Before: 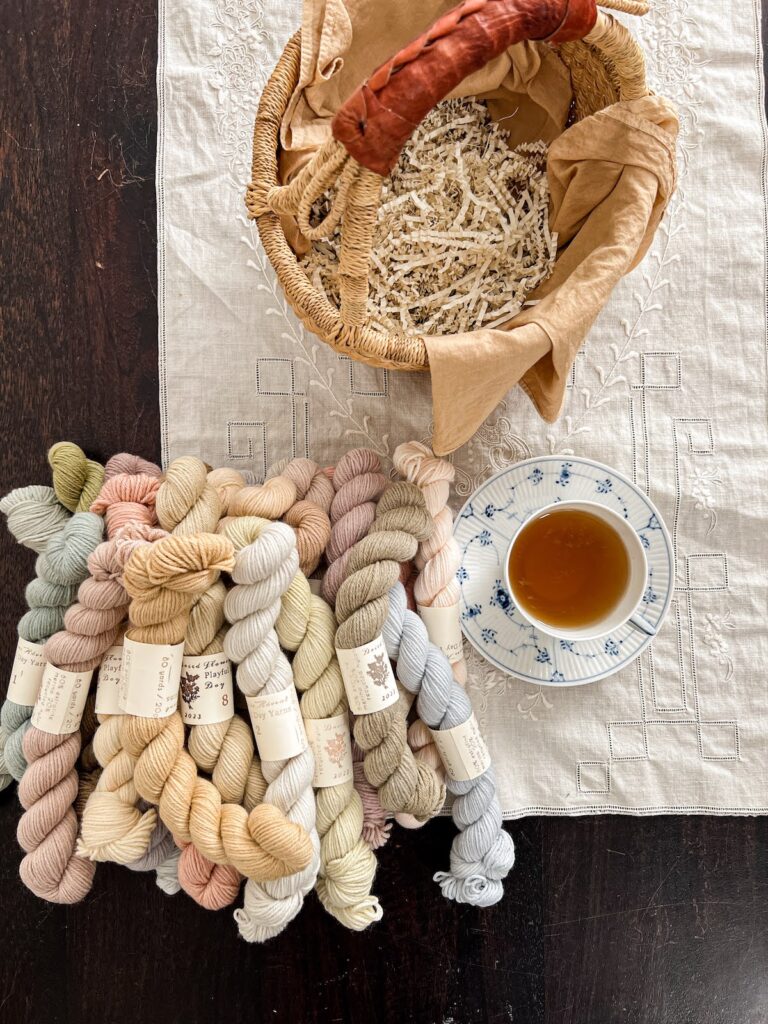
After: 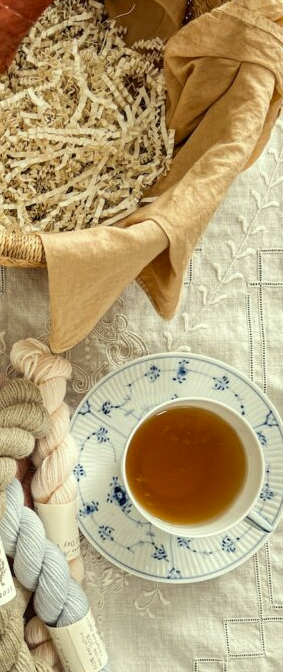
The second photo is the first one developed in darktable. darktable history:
crop and rotate: left 49.936%, top 10.094%, right 13.136%, bottom 24.256%
color correction: highlights a* -5.94, highlights b* 11.19
